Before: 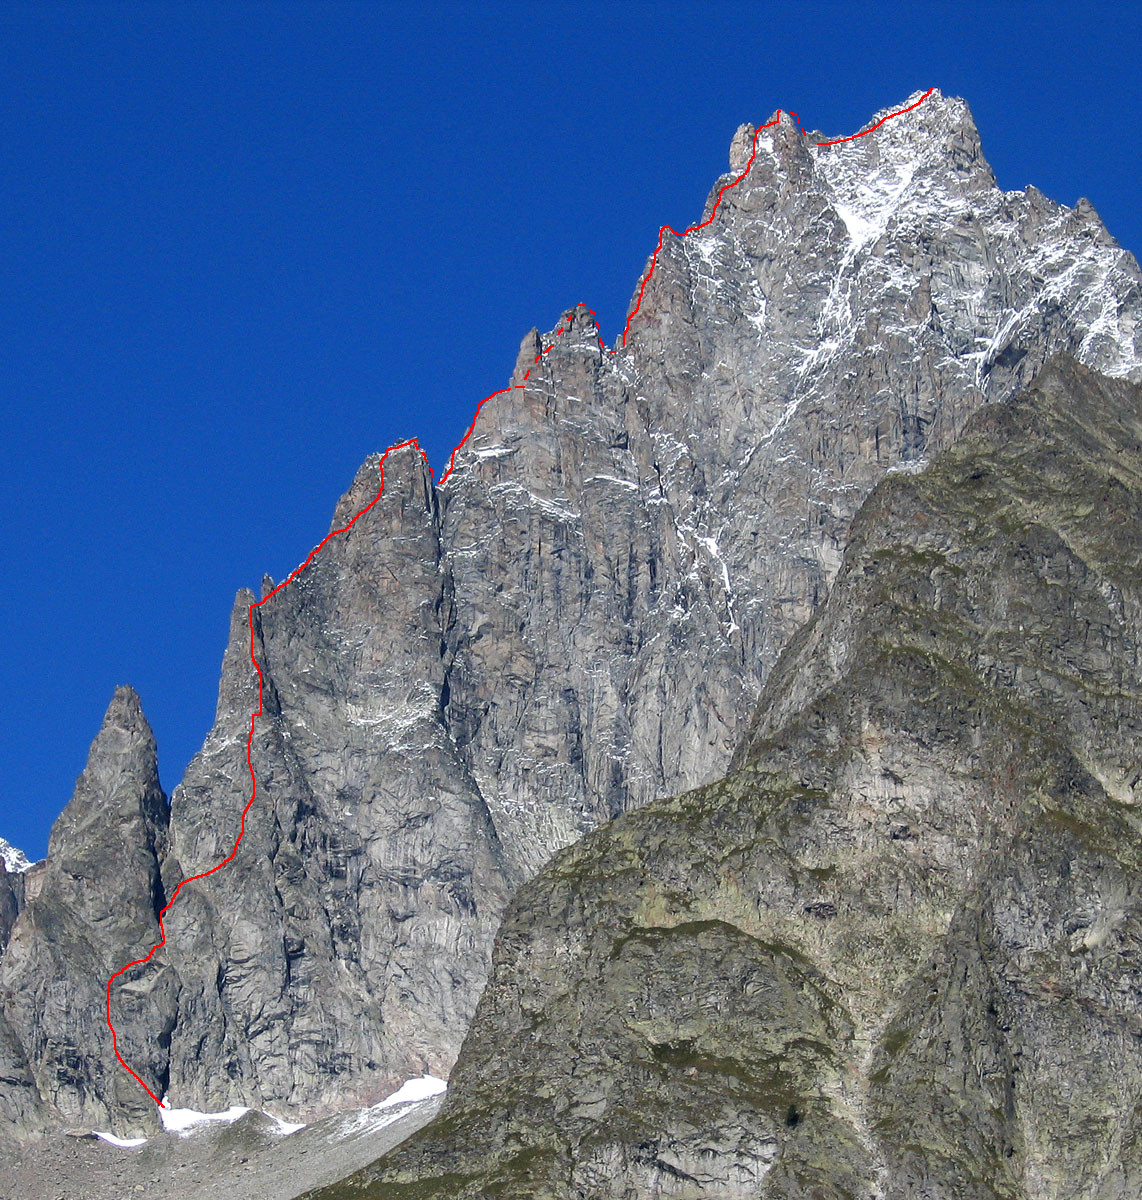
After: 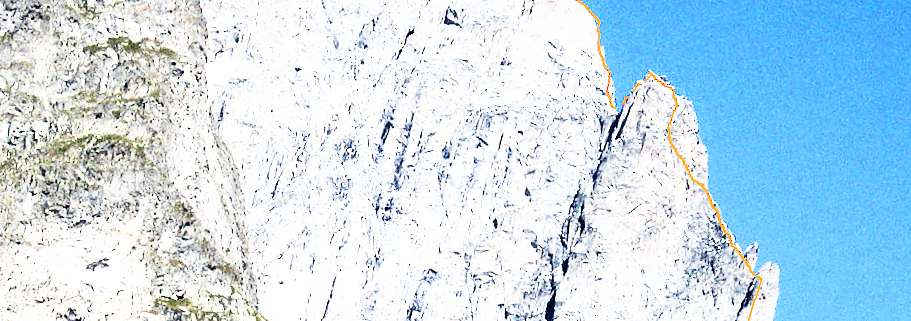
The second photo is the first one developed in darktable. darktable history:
rgb curve: curves: ch0 [(0, 0) (0.21, 0.15) (0.24, 0.21) (0.5, 0.75) (0.75, 0.96) (0.89, 0.99) (1, 1)]; ch1 [(0, 0.02) (0.21, 0.13) (0.25, 0.2) (0.5, 0.67) (0.75, 0.9) (0.89, 0.97) (1, 1)]; ch2 [(0, 0.02) (0.21, 0.13) (0.25, 0.2) (0.5, 0.67) (0.75, 0.9) (0.89, 0.97) (1, 1)], compensate middle gray true
exposure: exposure 0.217 EV, compensate highlight preservation false
crop and rotate: angle 16.12°, top 30.835%, bottom 35.653%
base curve: curves: ch0 [(0, 0) (0.007, 0.004) (0.027, 0.03) (0.046, 0.07) (0.207, 0.54) (0.442, 0.872) (0.673, 0.972) (1, 1)], preserve colors none
